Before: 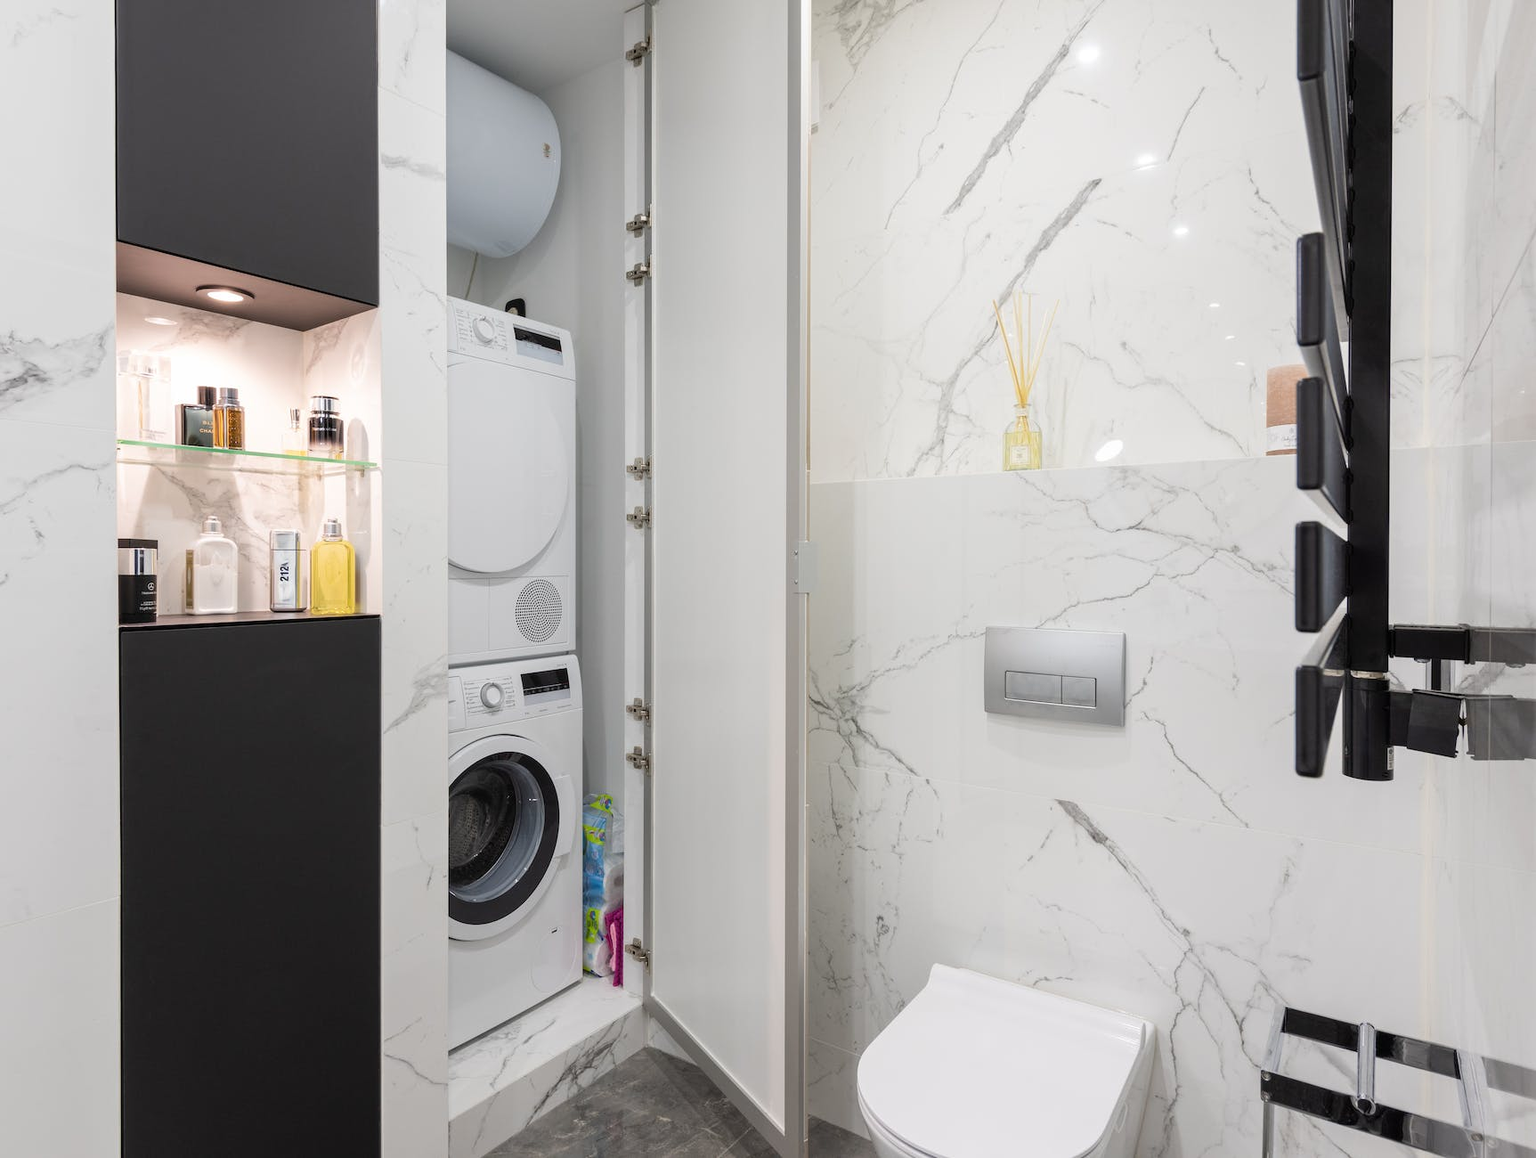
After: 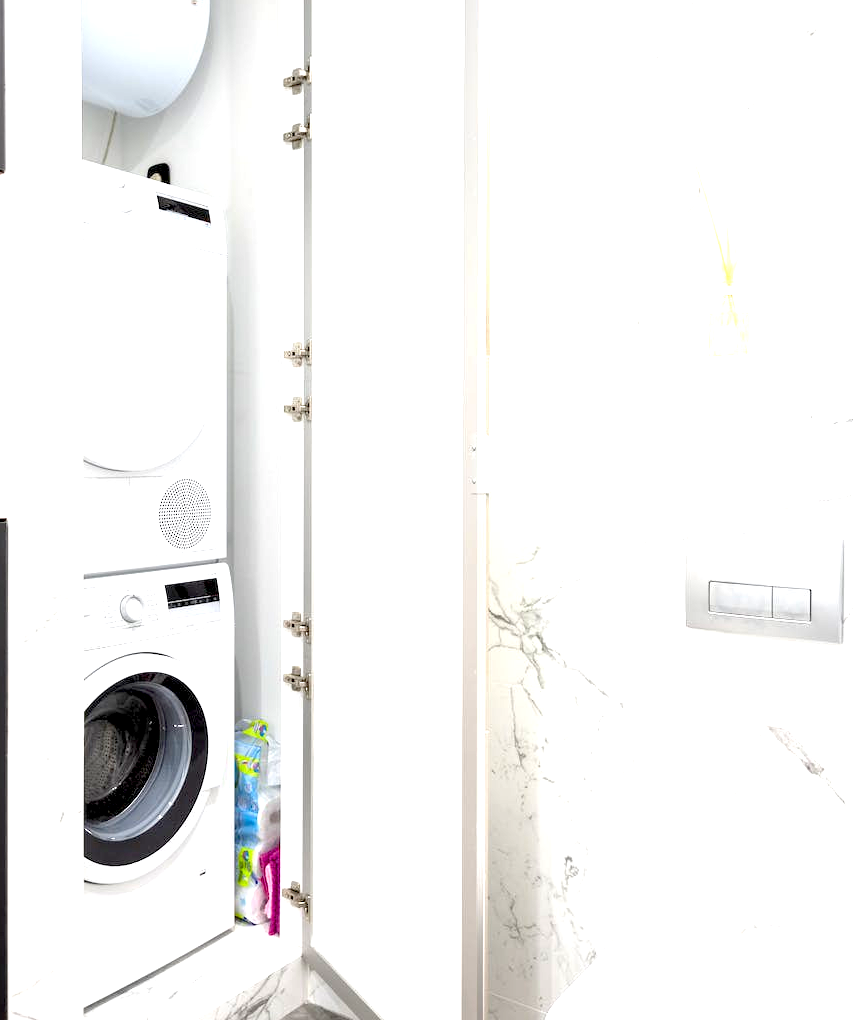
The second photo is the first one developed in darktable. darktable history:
exposure: black level correction 0.009, exposure 1.425 EV, compensate highlight preservation false
crop and rotate: angle 0.02°, left 24.353%, top 13.219%, right 26.156%, bottom 8.224%
